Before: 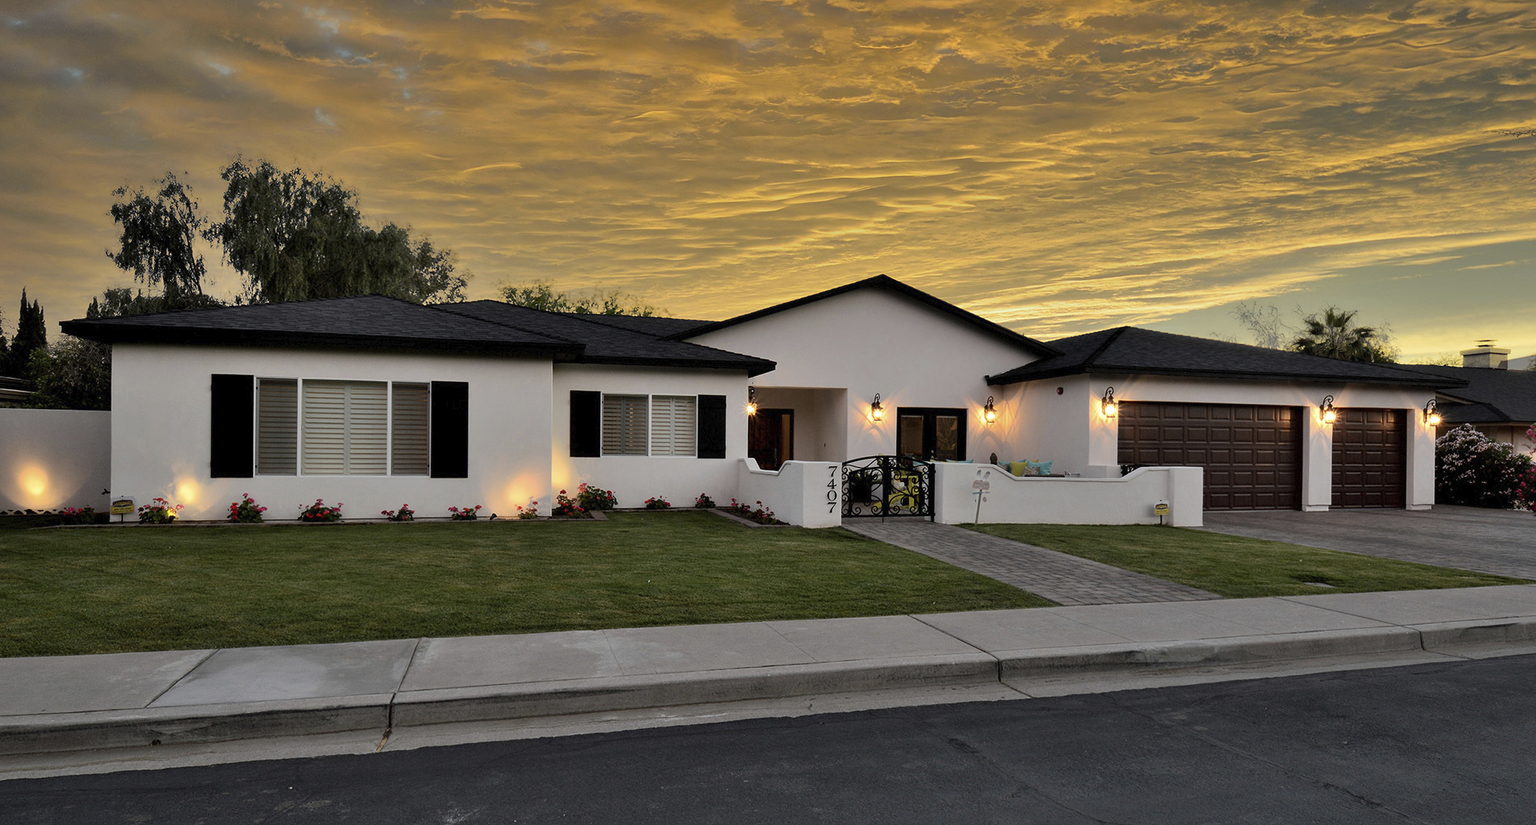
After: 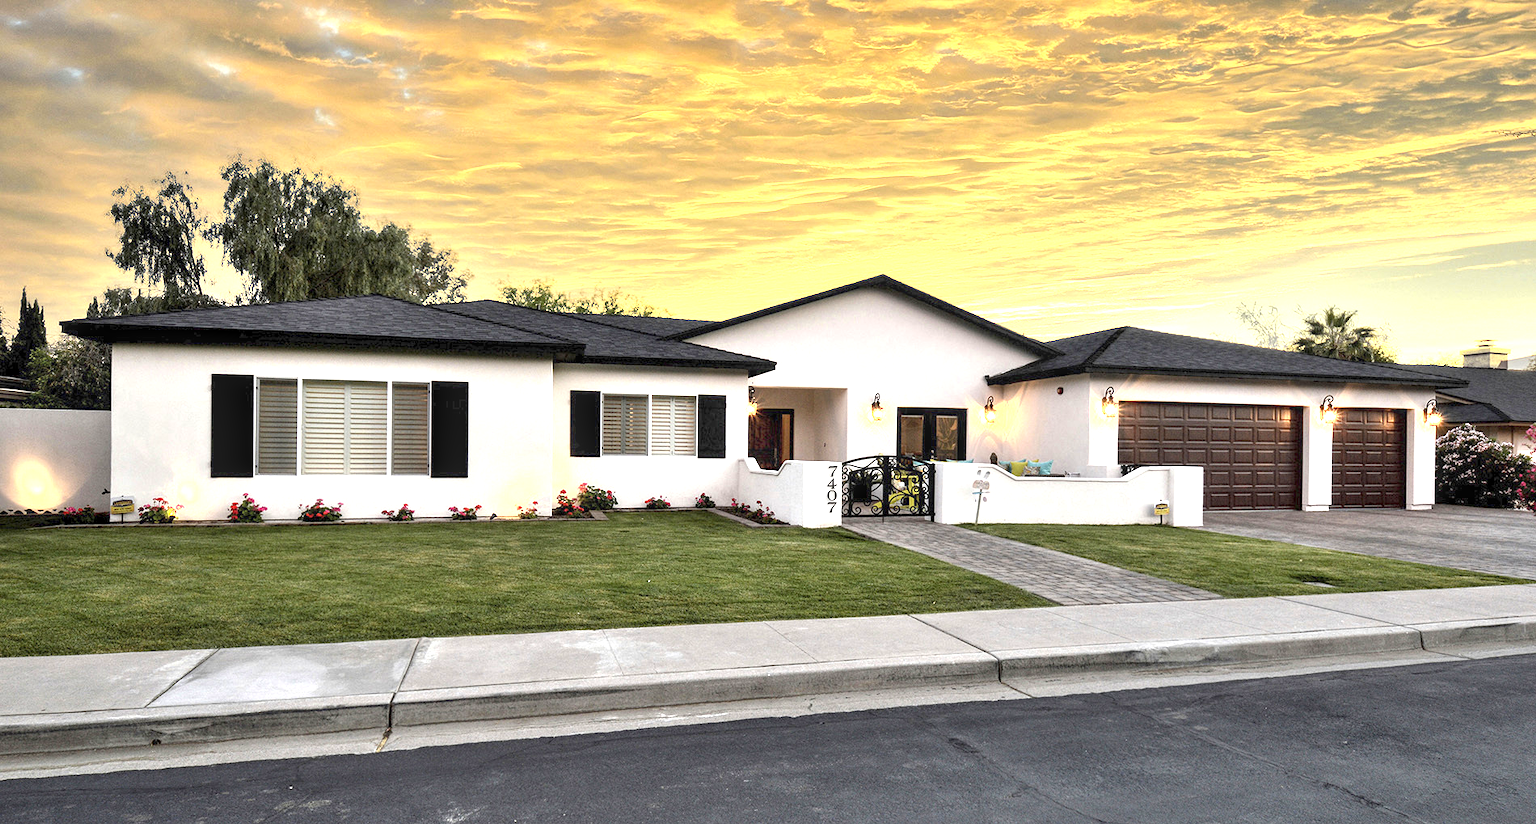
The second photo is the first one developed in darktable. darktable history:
exposure: black level correction 0.001, exposure 1.727 EV, compensate highlight preservation false
local contrast: on, module defaults
